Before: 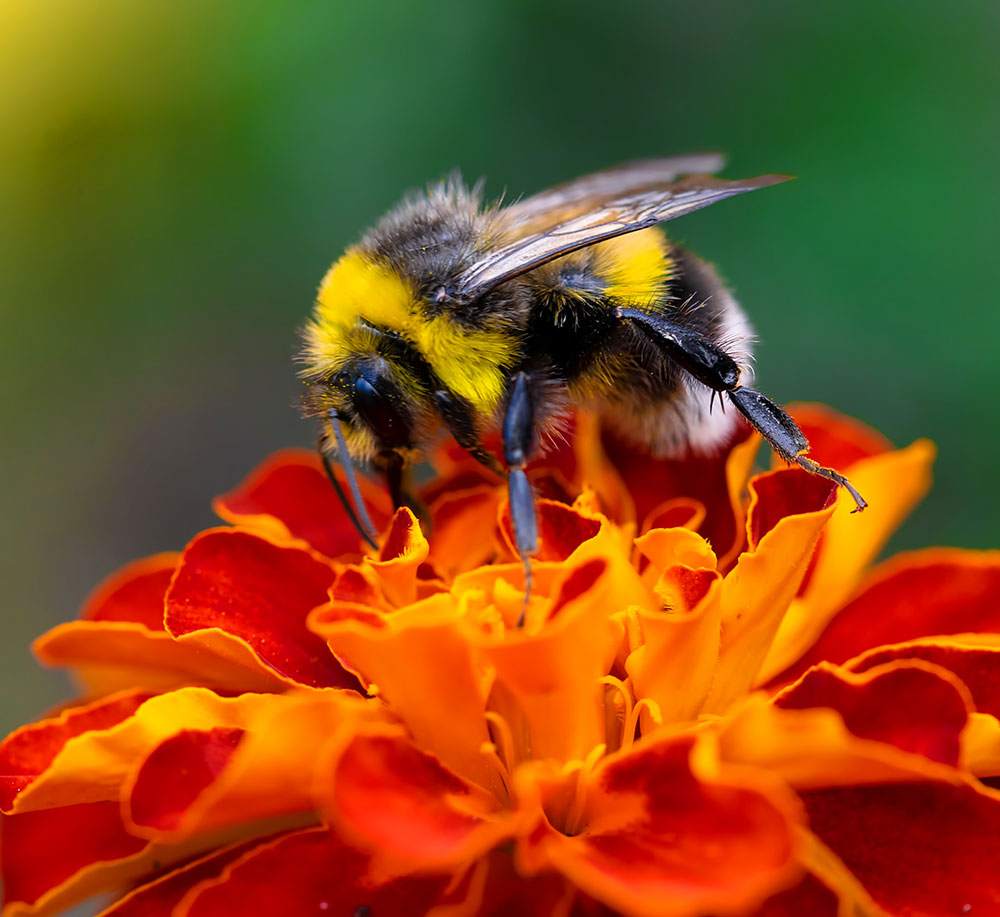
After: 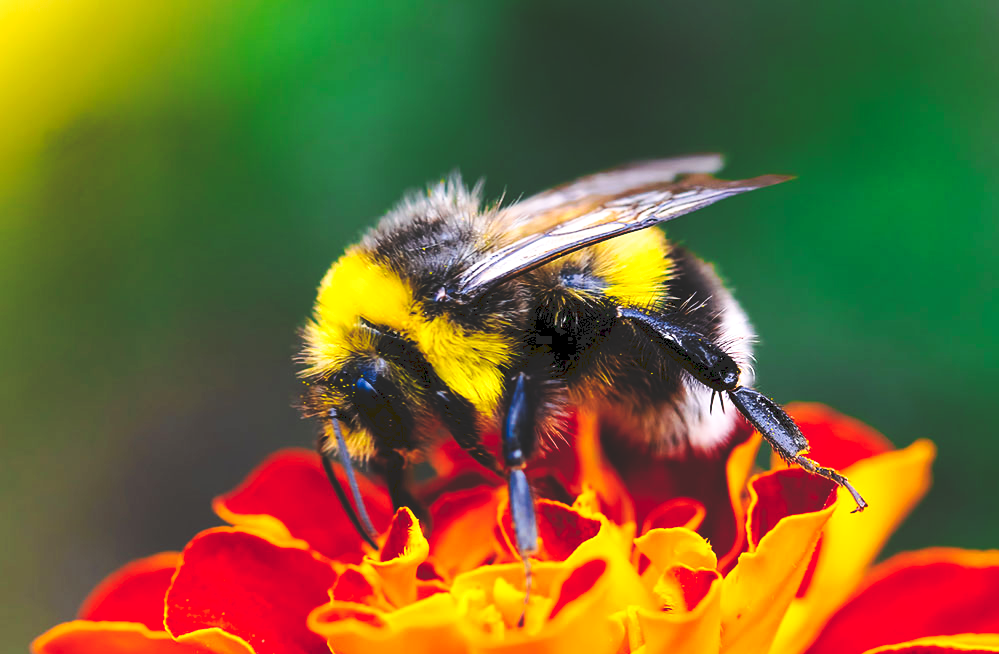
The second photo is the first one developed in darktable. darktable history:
crop: bottom 28.576%
levels: levels [0.055, 0.477, 0.9]
tone curve: curves: ch0 [(0, 0) (0.003, 0.174) (0.011, 0.178) (0.025, 0.182) (0.044, 0.185) (0.069, 0.191) (0.1, 0.194) (0.136, 0.199) (0.177, 0.219) (0.224, 0.246) (0.277, 0.284) (0.335, 0.35) (0.399, 0.43) (0.468, 0.539) (0.543, 0.637) (0.623, 0.711) (0.709, 0.799) (0.801, 0.865) (0.898, 0.914) (1, 1)], preserve colors none
